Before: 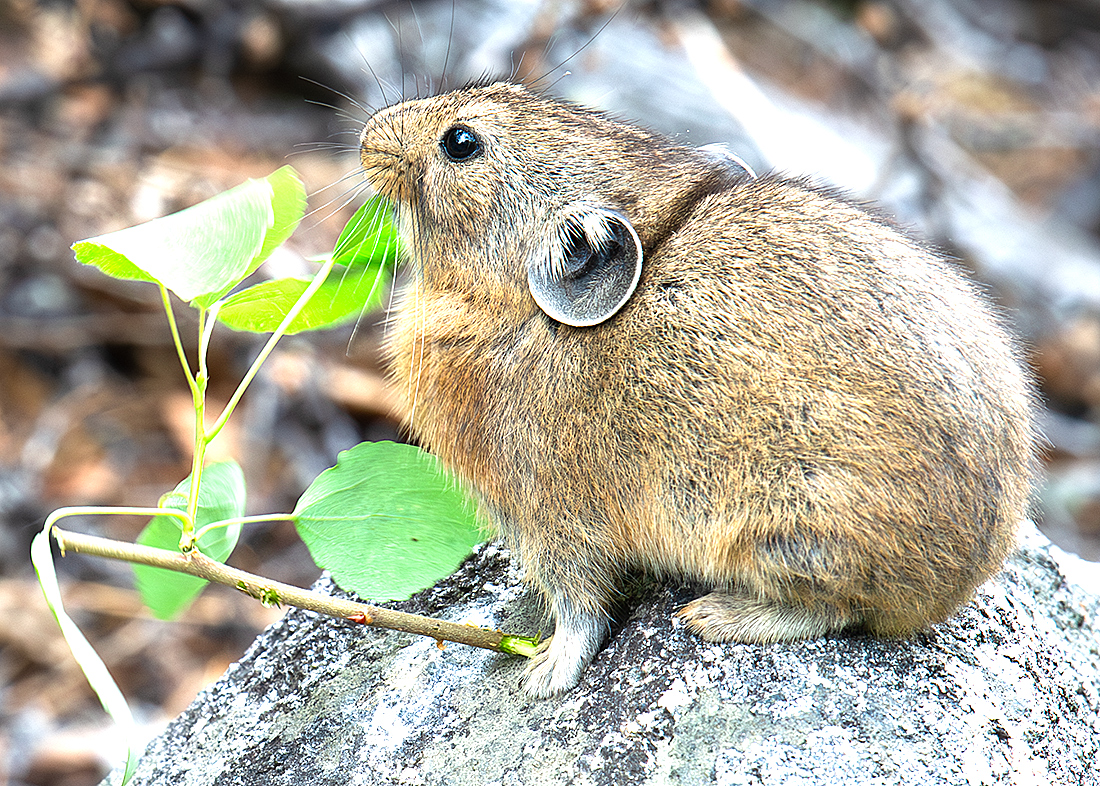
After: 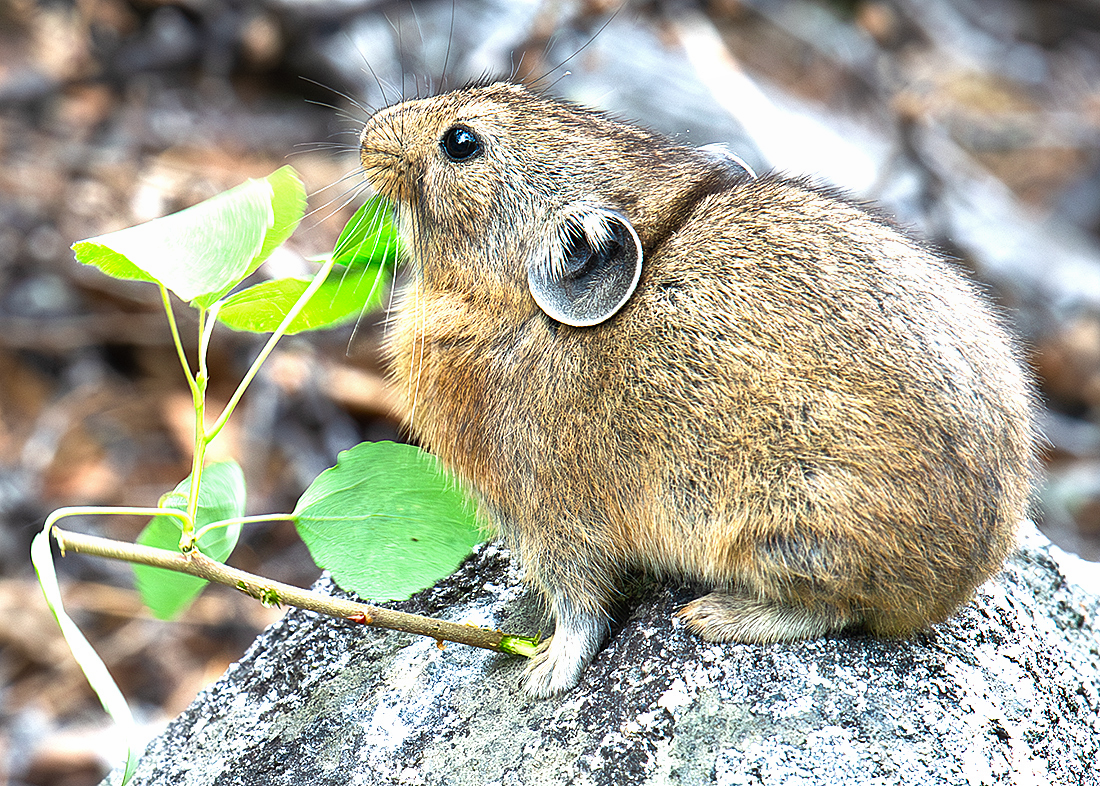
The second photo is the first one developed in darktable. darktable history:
local contrast: mode bilateral grid, contrast 100, coarseness 100, detail 94%, midtone range 0.2
shadows and highlights: low approximation 0.01, soften with gaussian
